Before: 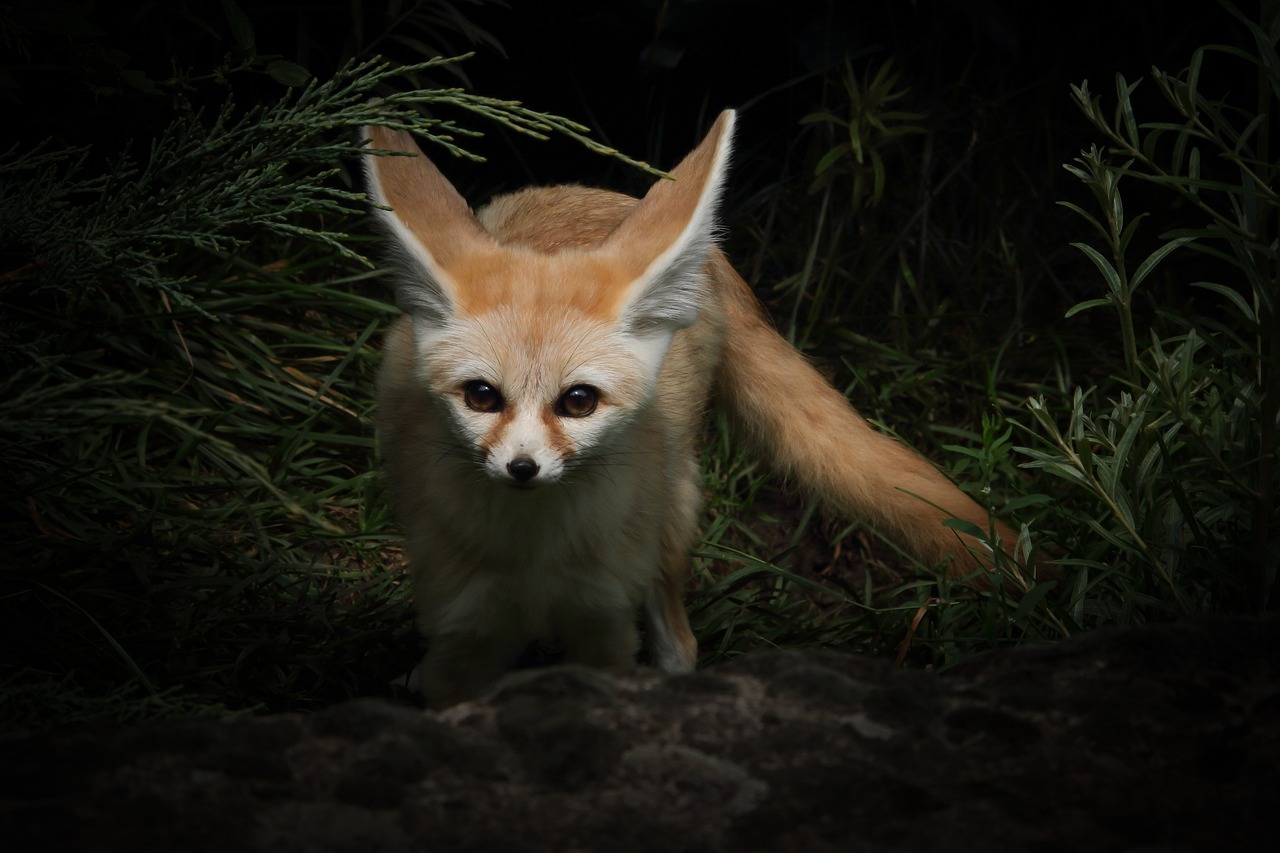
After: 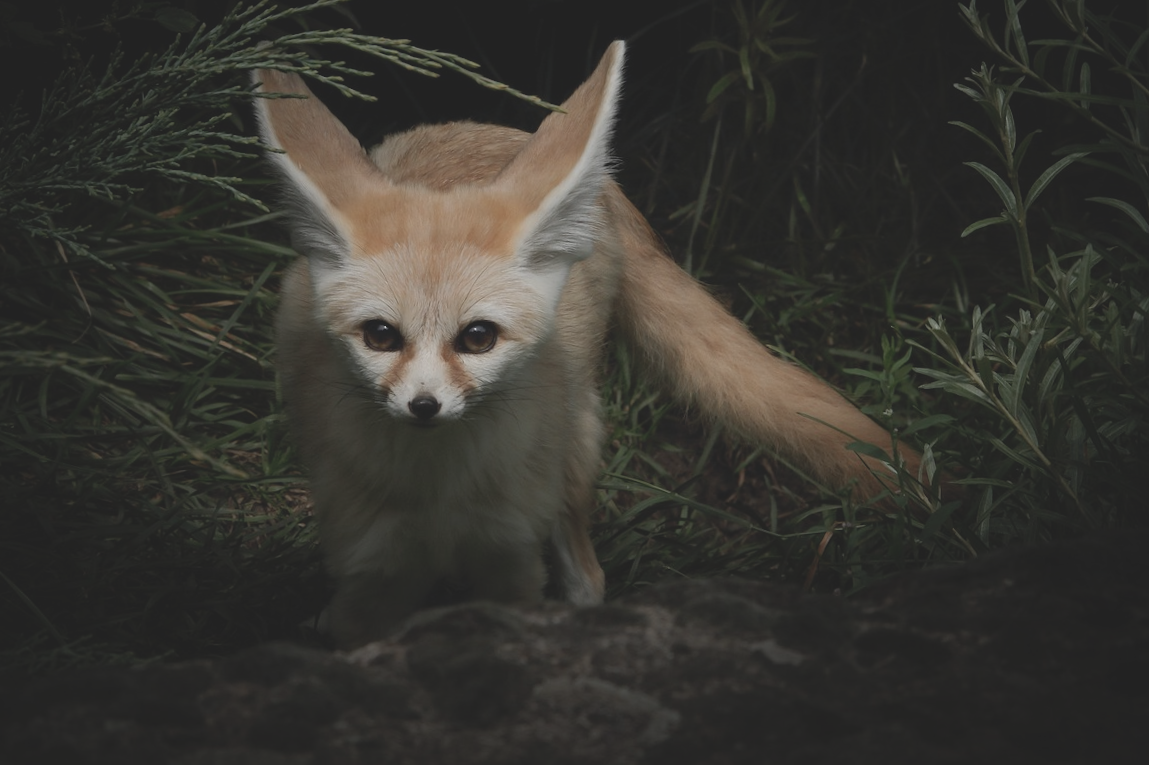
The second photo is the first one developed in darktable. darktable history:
contrast brightness saturation: contrast -0.26, saturation -0.43
crop and rotate: angle 1.96°, left 5.673%, top 5.673%
